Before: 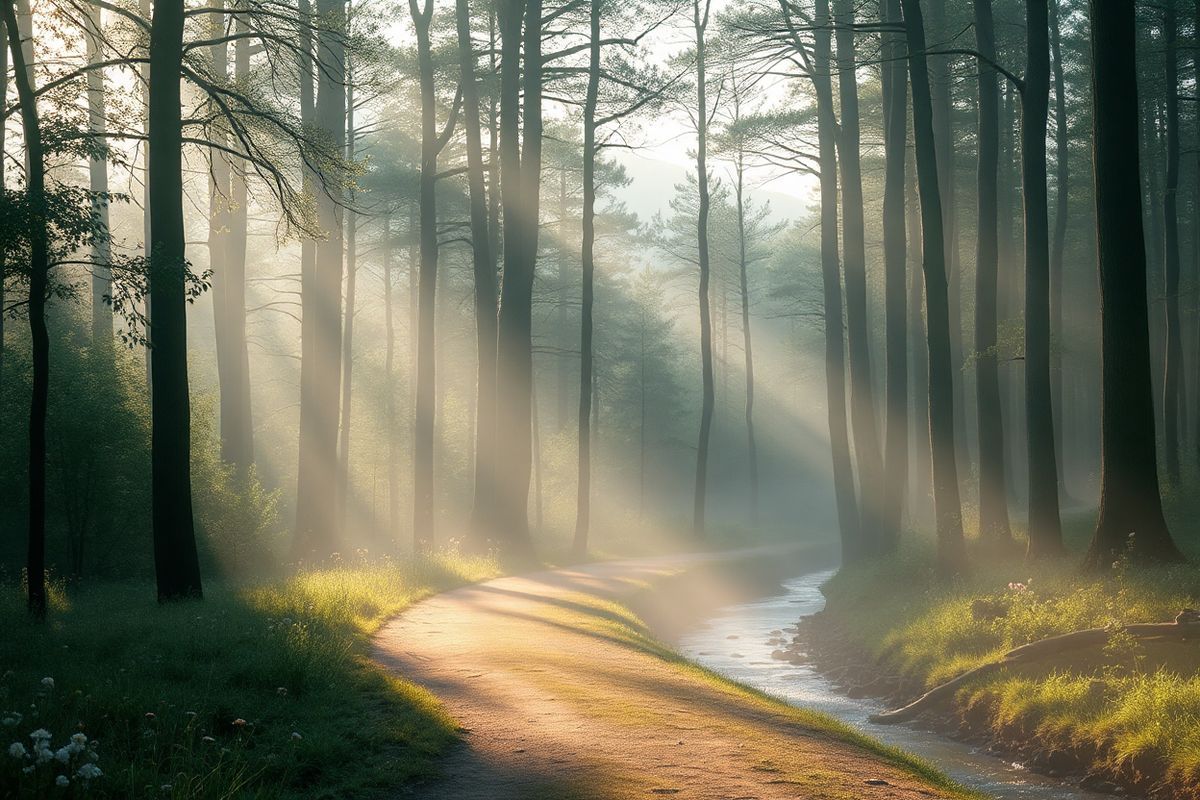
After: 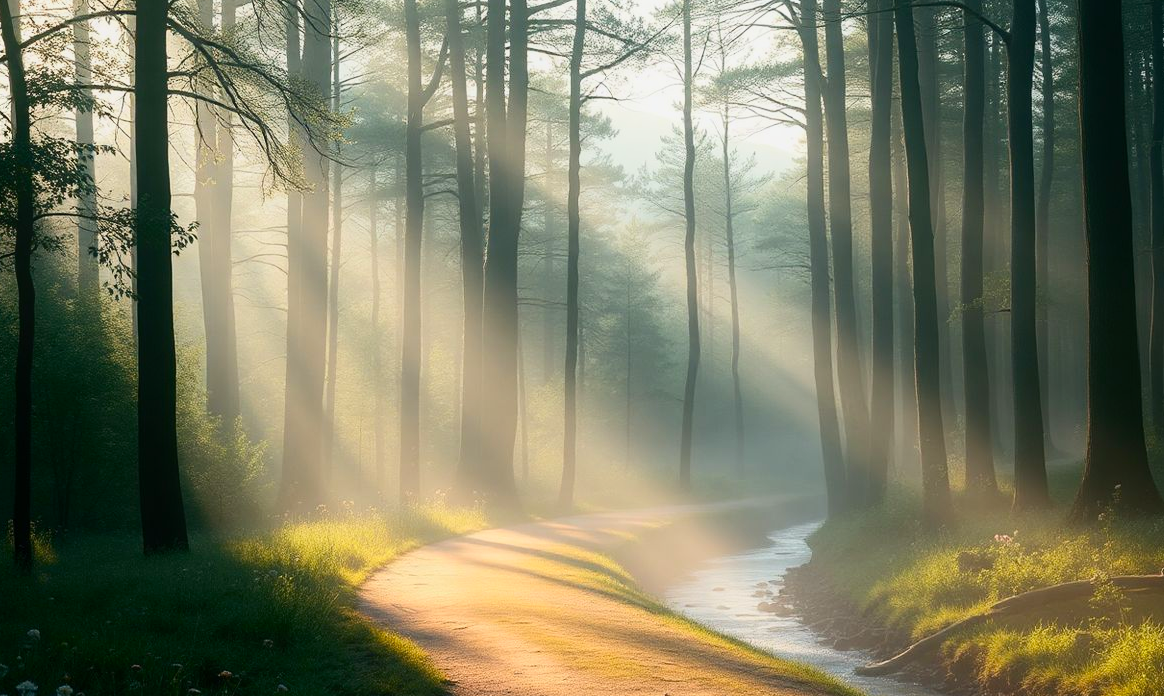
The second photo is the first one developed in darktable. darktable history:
contrast equalizer: y [[0.6 ×6], [0.55 ×6], [0 ×6], [0 ×6], [0 ×6]], mix -0.343
contrast brightness saturation: contrast 0.231, brightness 0.1, saturation 0.29
exposure: black level correction 0.001, exposure -0.2 EV, compensate highlight preservation false
crop: left 1.236%, top 6.121%, right 1.746%, bottom 6.844%
